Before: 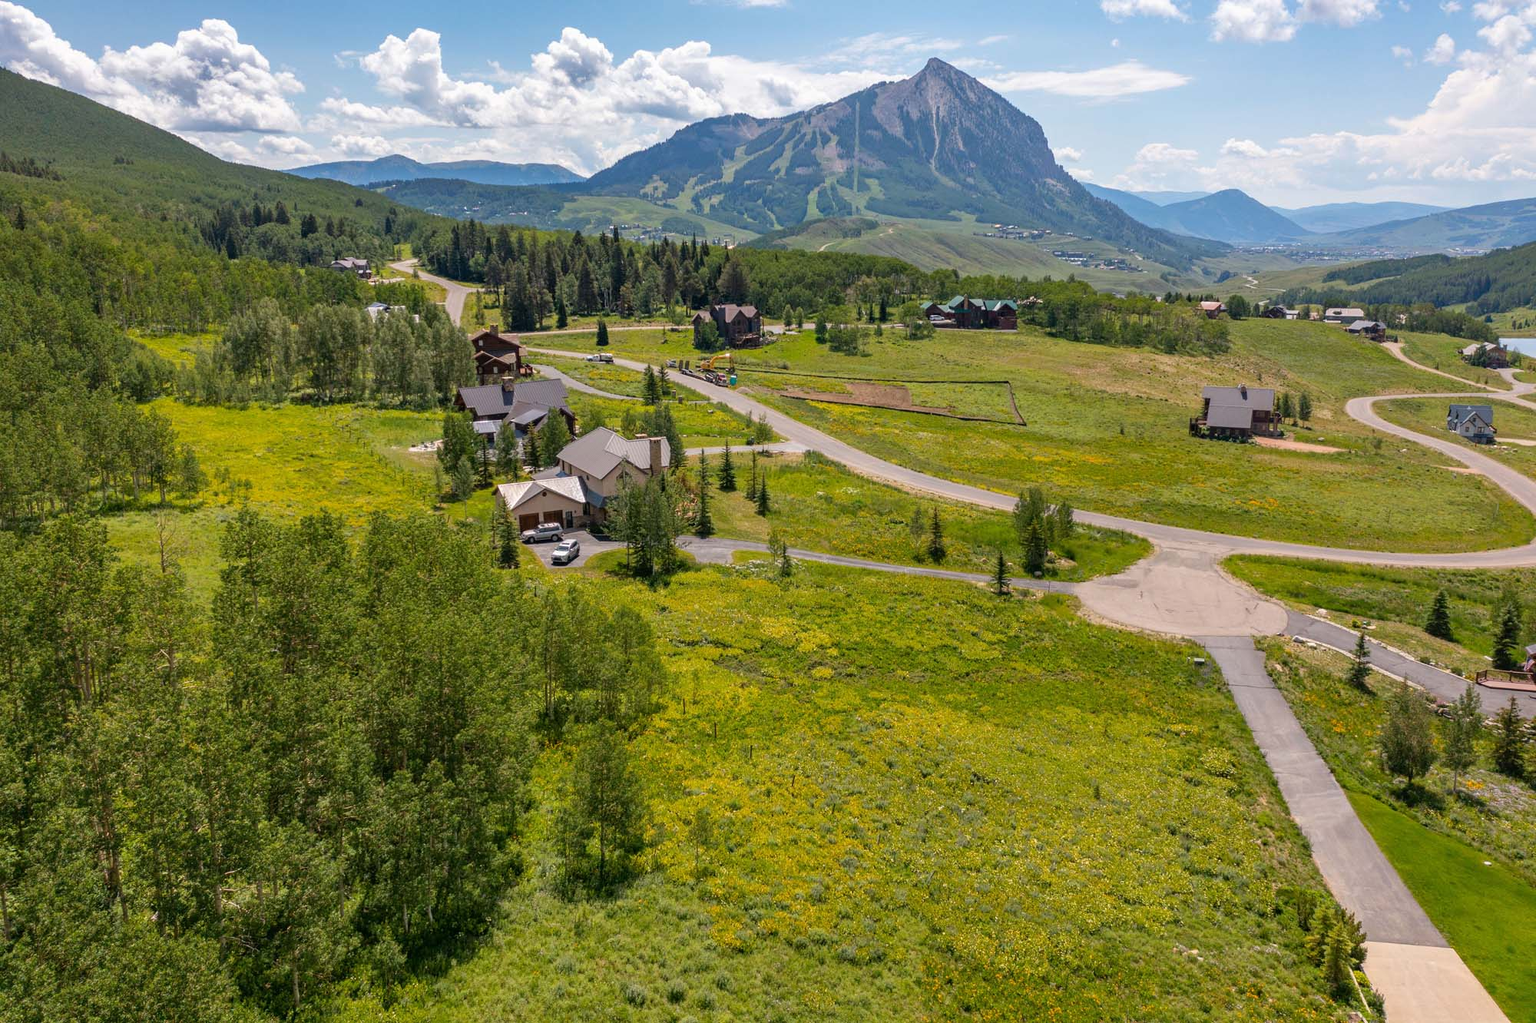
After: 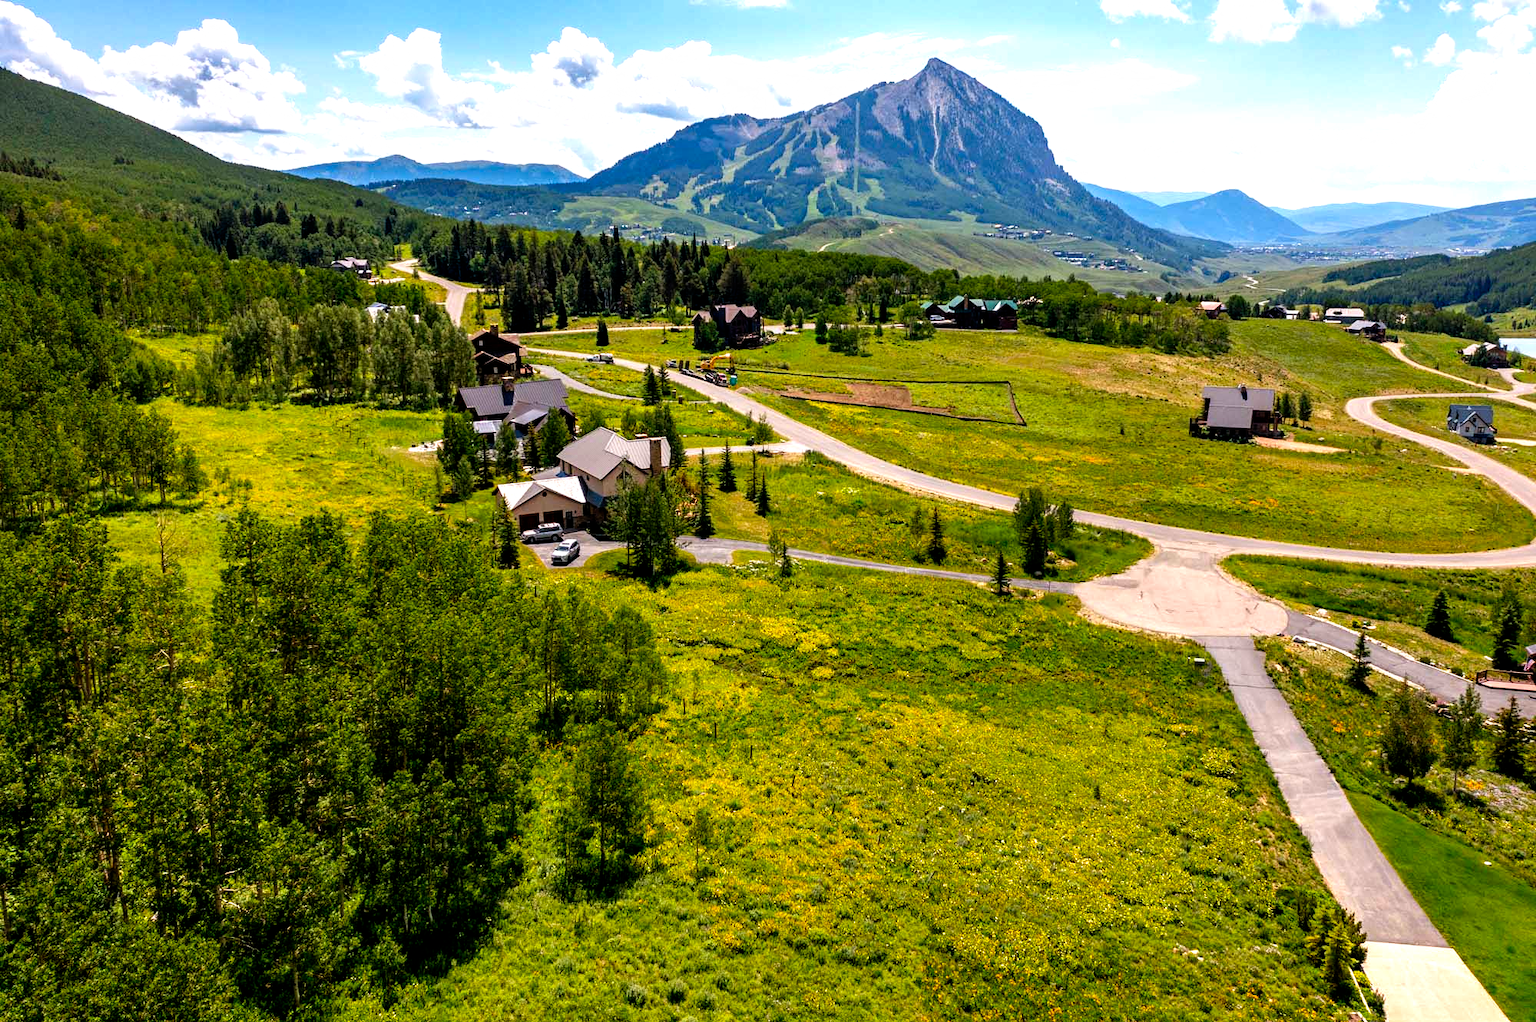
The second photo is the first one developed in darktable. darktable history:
filmic rgb: black relative exposure -8.3 EV, white relative exposure 2.23 EV, threshold 2.96 EV, hardness 7.17, latitude 85.58%, contrast 1.69, highlights saturation mix -4.3%, shadows ↔ highlights balance -1.95%, preserve chrominance no, color science v3 (2019), use custom middle-gray values true, enable highlight reconstruction true
